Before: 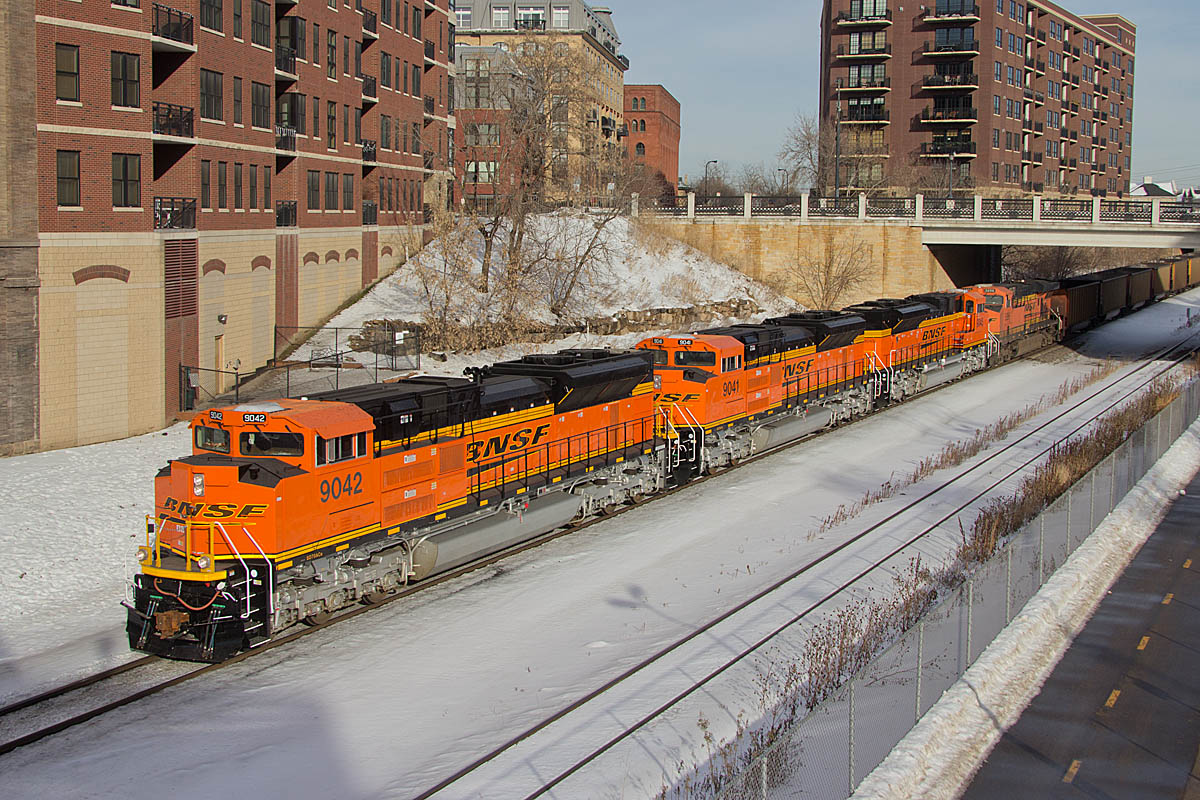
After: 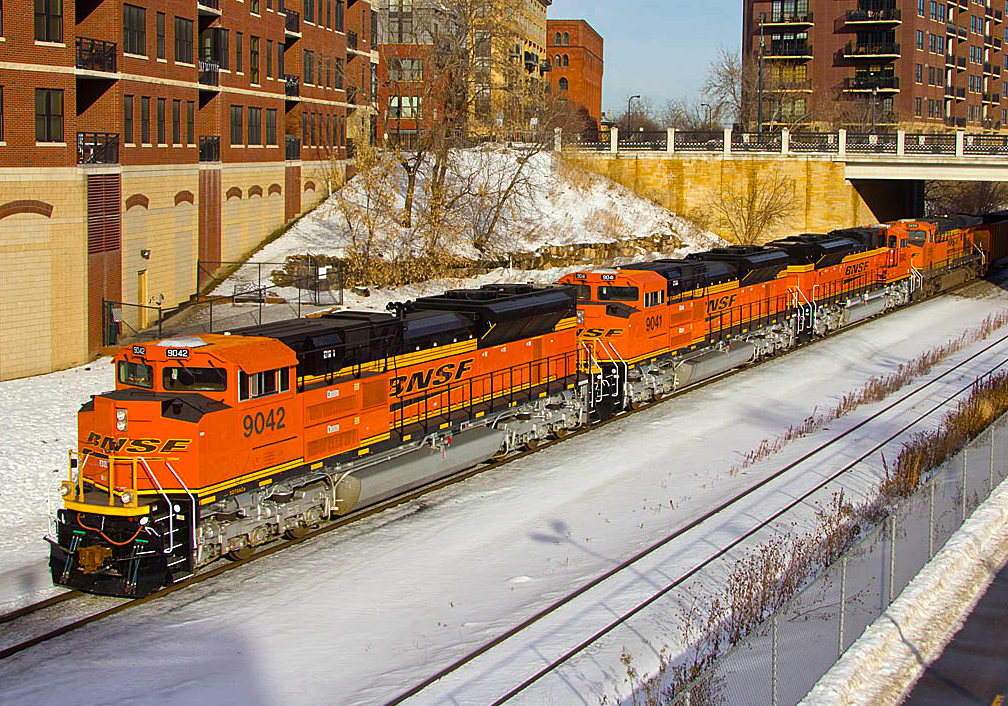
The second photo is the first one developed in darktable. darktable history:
crop: left 6.446%, top 8.188%, right 9.538%, bottom 3.548%
color balance rgb: linear chroma grading › global chroma 9%, perceptual saturation grading › global saturation 36%, perceptual saturation grading › shadows 35%, perceptual brilliance grading › global brilliance 15%, perceptual brilliance grading › shadows -35%, global vibrance 15%
